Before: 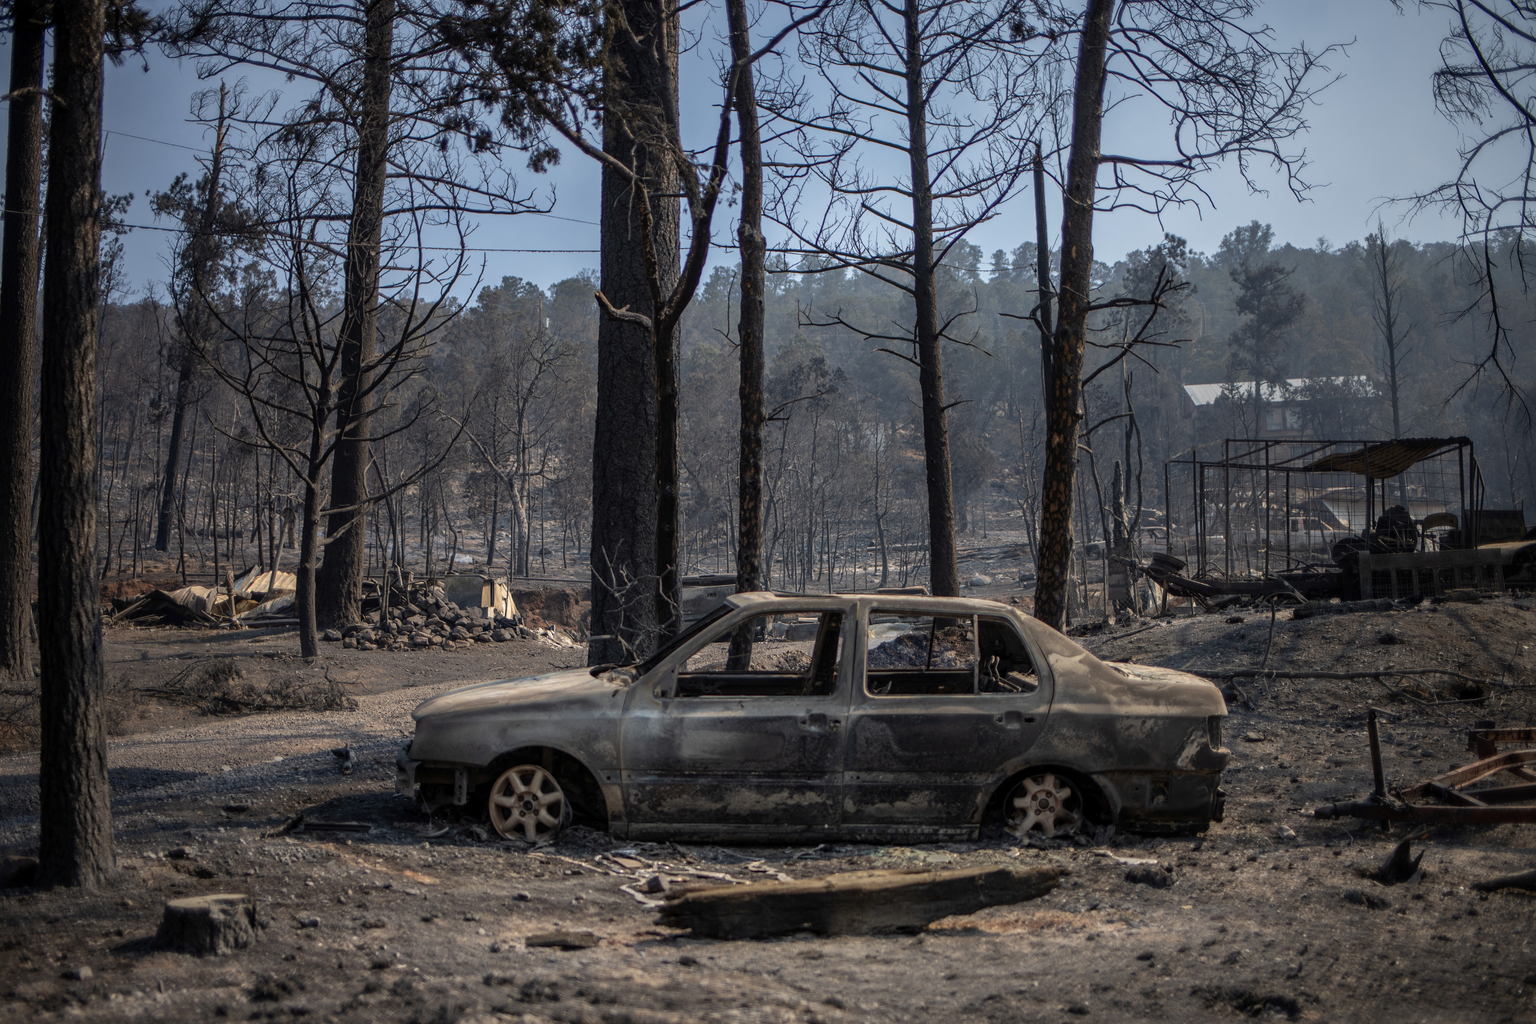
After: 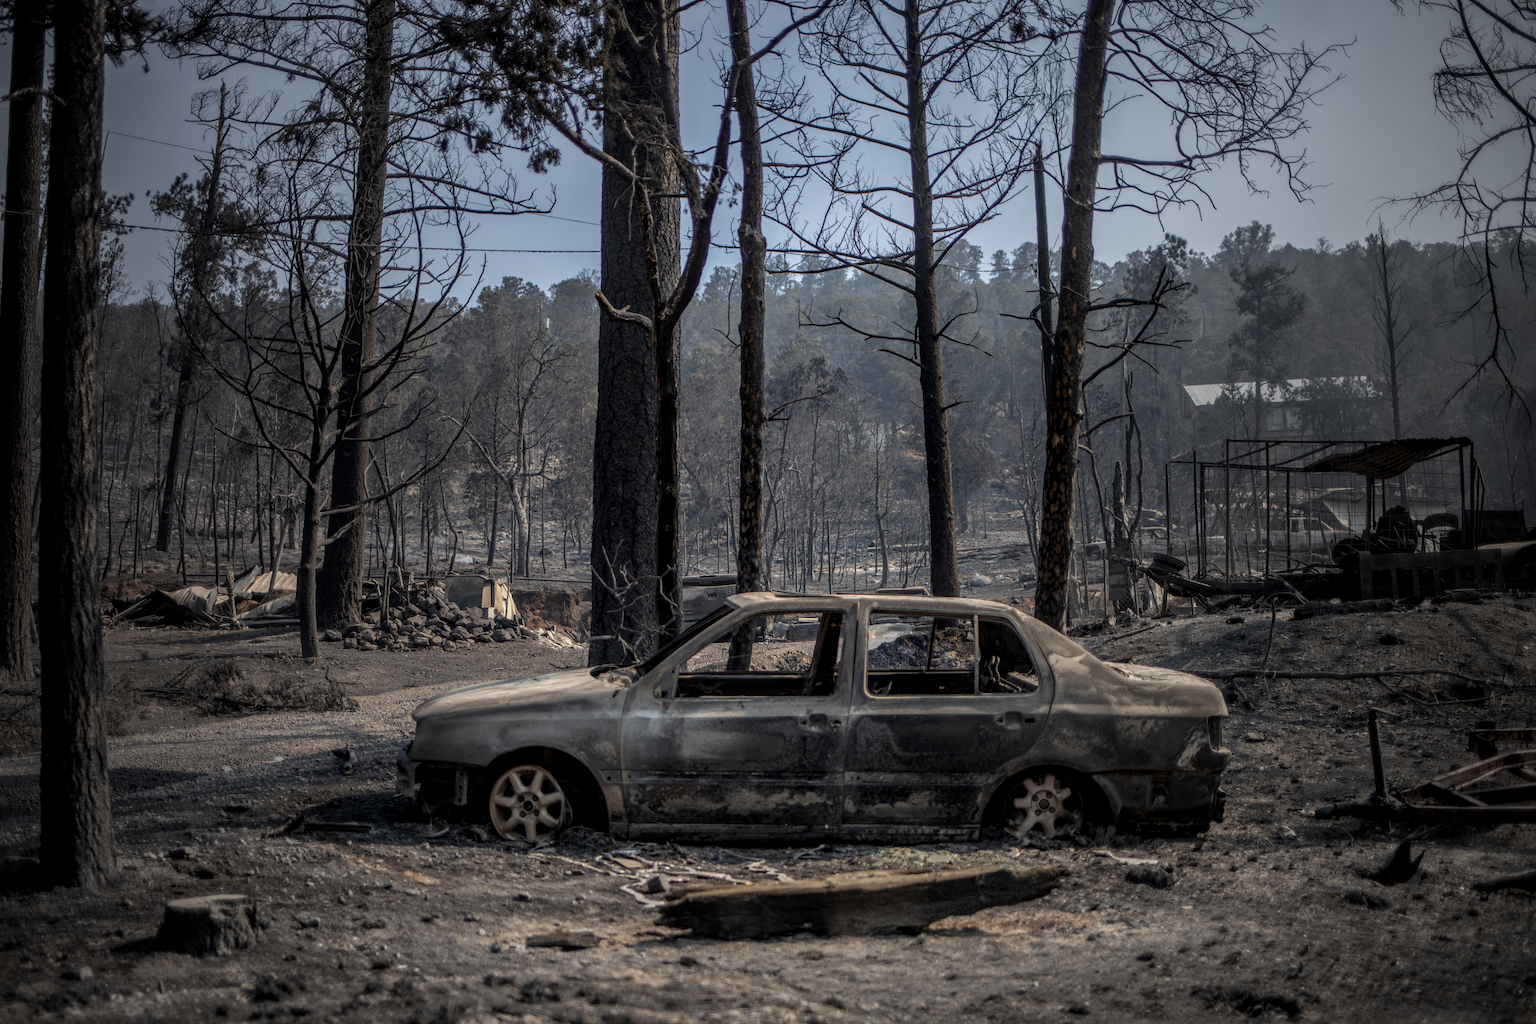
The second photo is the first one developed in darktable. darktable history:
local contrast: on, module defaults
vignetting: fall-off start 18.72%, fall-off radius 137.09%, width/height ratio 0.625, shape 0.6
